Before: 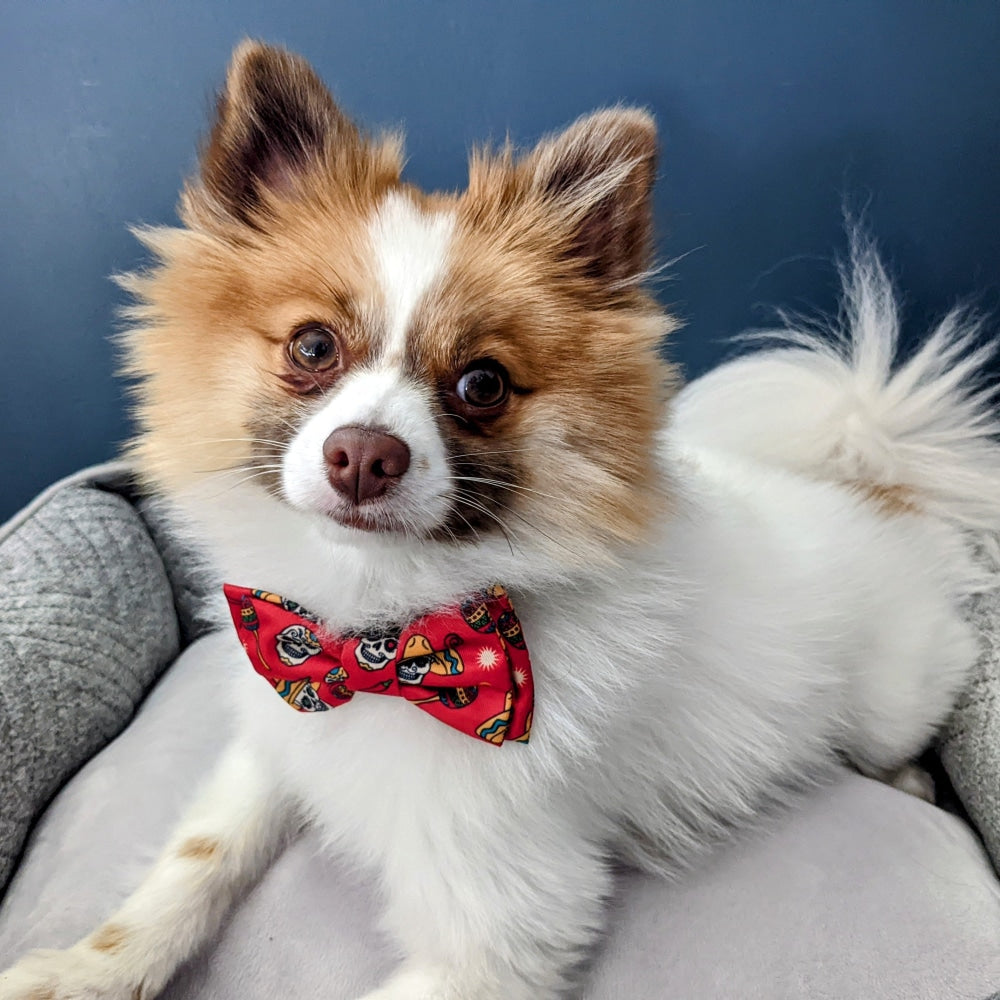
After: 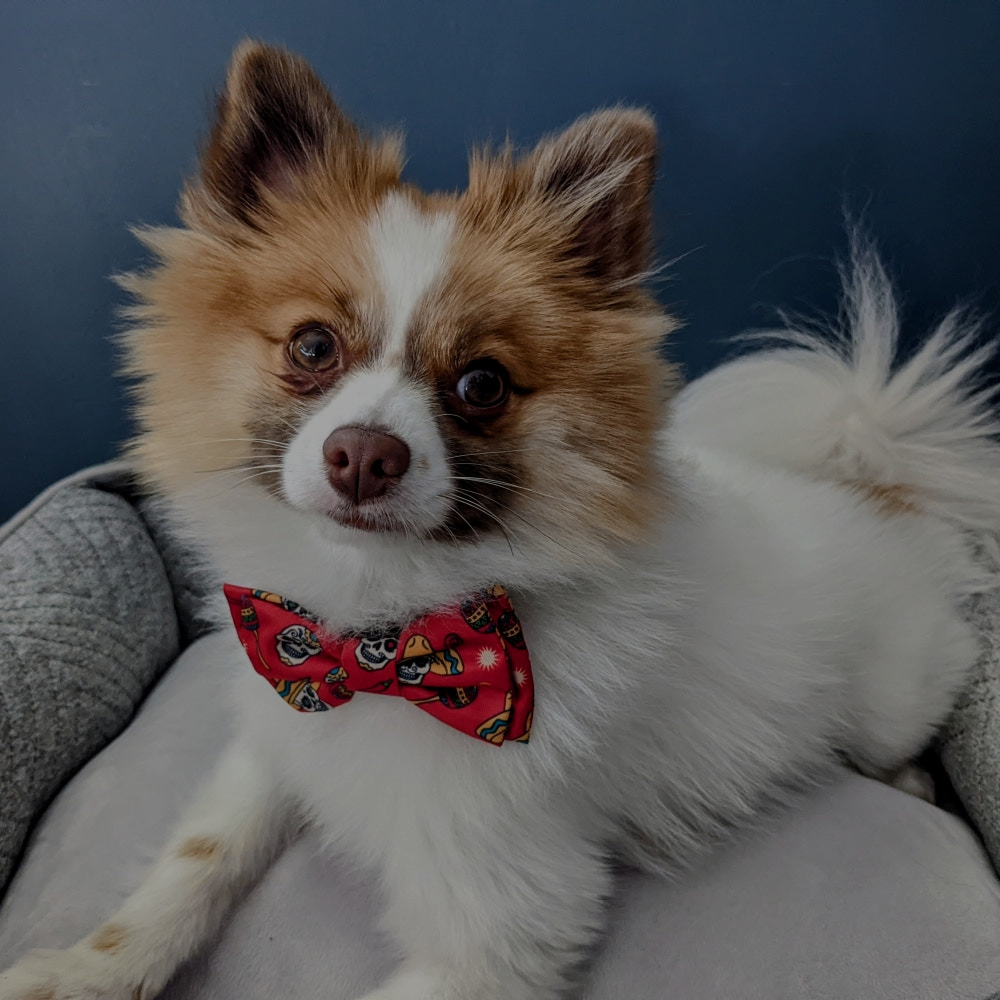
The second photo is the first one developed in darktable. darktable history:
tone equalizer: on, module defaults
exposure: exposure -1.468 EV, compensate highlight preservation false
